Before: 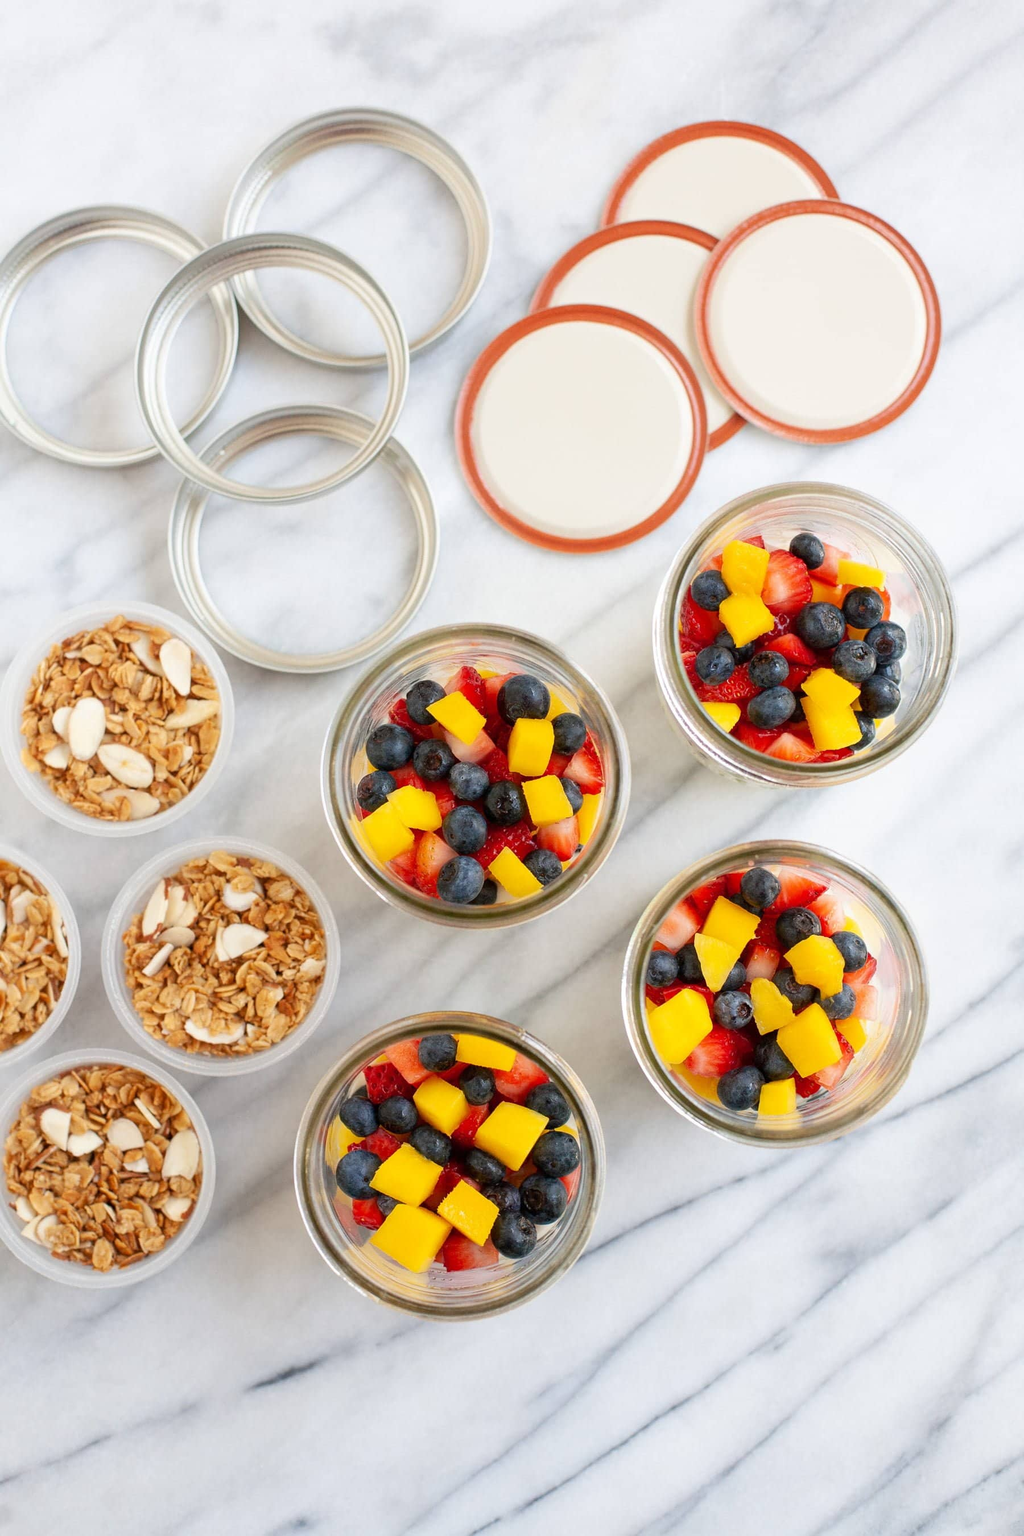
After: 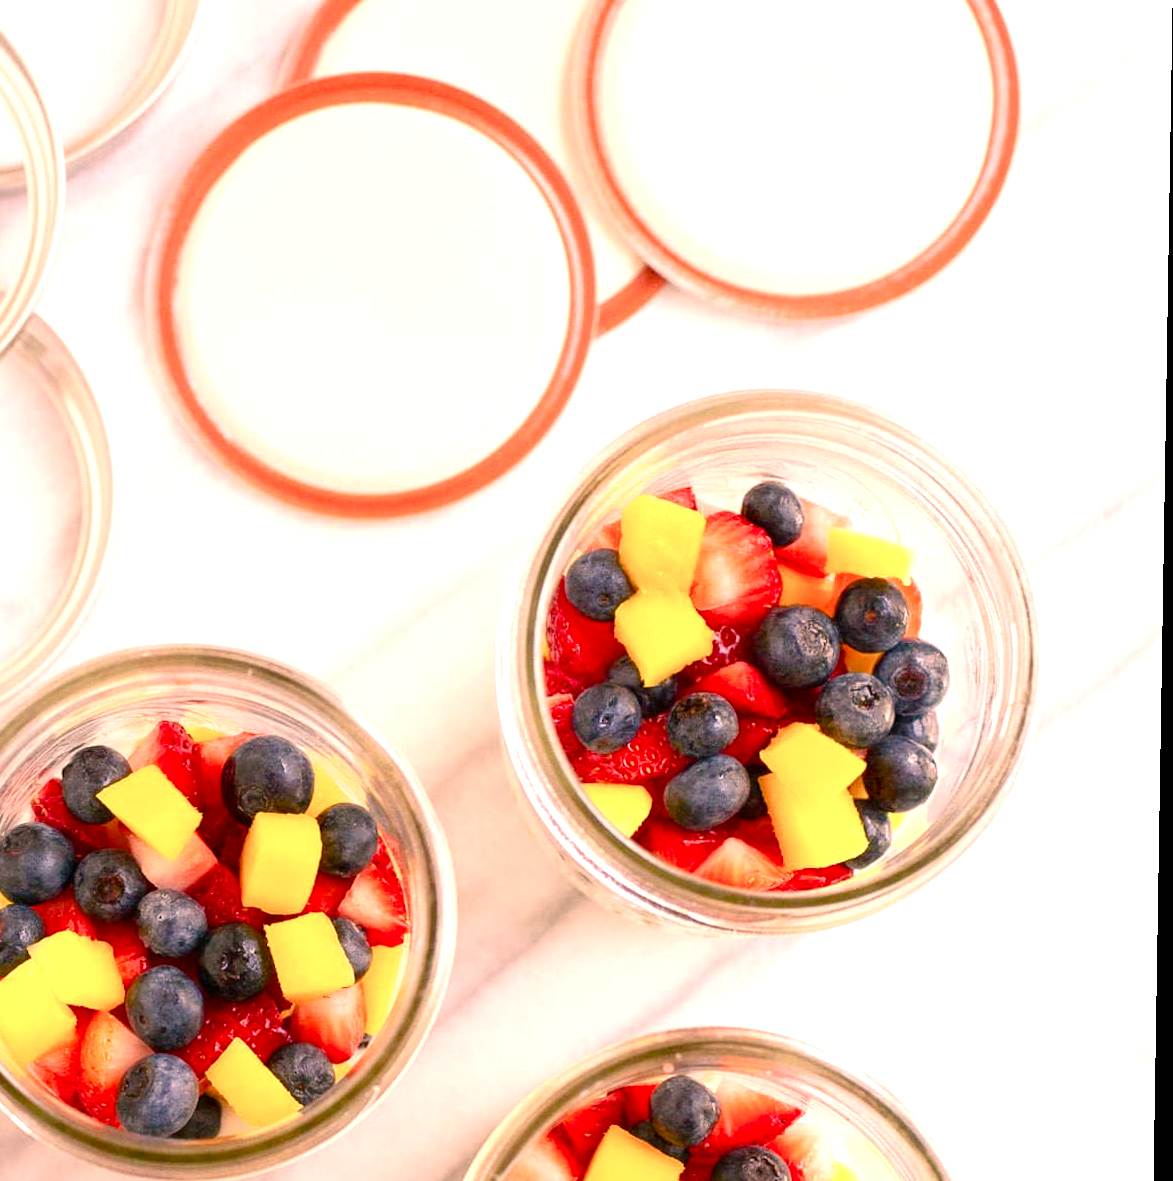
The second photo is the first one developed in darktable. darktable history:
crop: left 36.005%, top 18.293%, right 0.31%, bottom 38.444%
white balance: red 0.974, blue 1.044
color balance rgb: perceptual saturation grading › global saturation 20%, perceptual saturation grading › highlights -50%, perceptual saturation grading › shadows 30%
tone equalizer: on, module defaults
exposure: black level correction 0, exposure 0.7 EV, compensate exposure bias true, compensate highlight preservation false
color correction: highlights a* 21.16, highlights b* 19.61
rotate and perspective: lens shift (vertical) 0.048, lens shift (horizontal) -0.024, automatic cropping off
